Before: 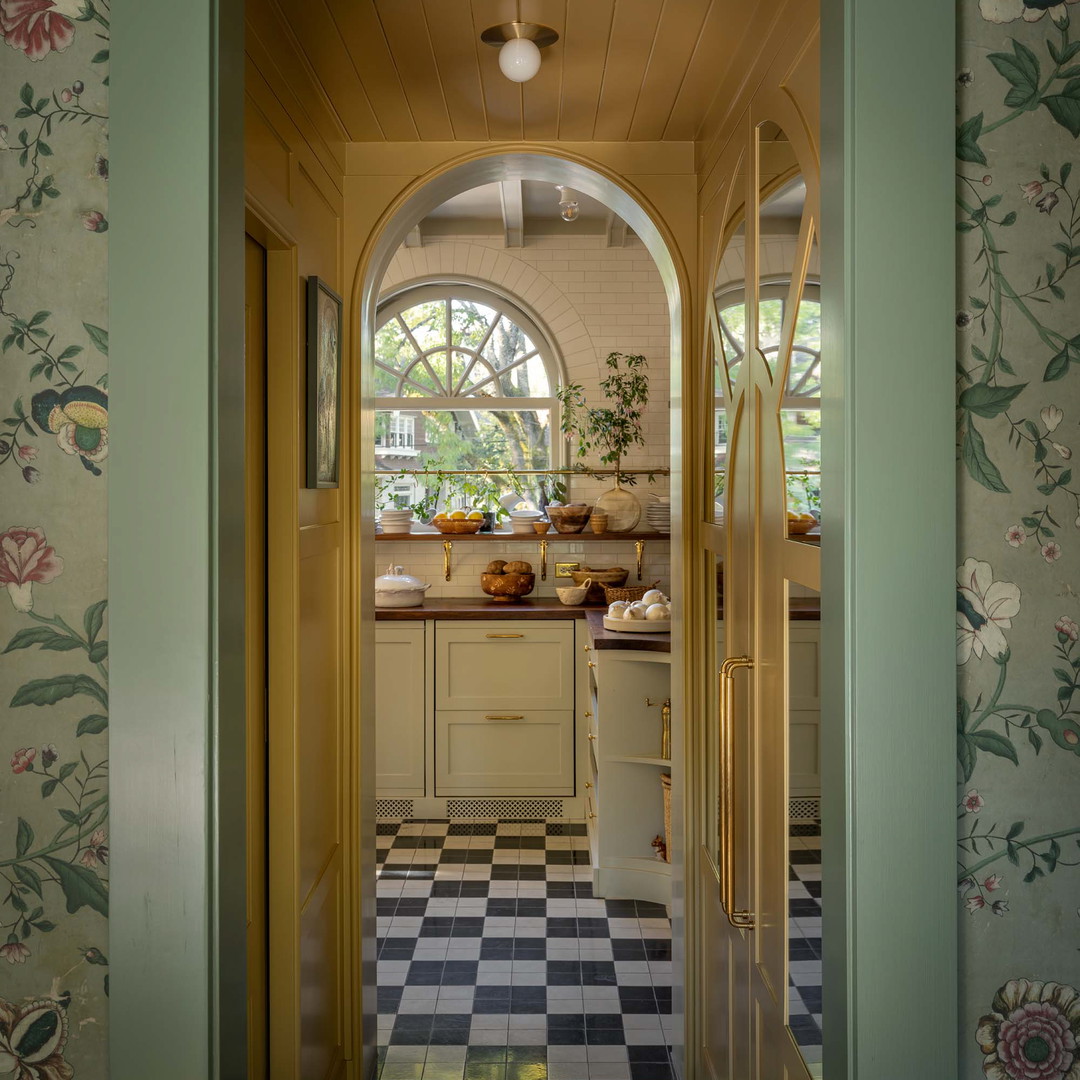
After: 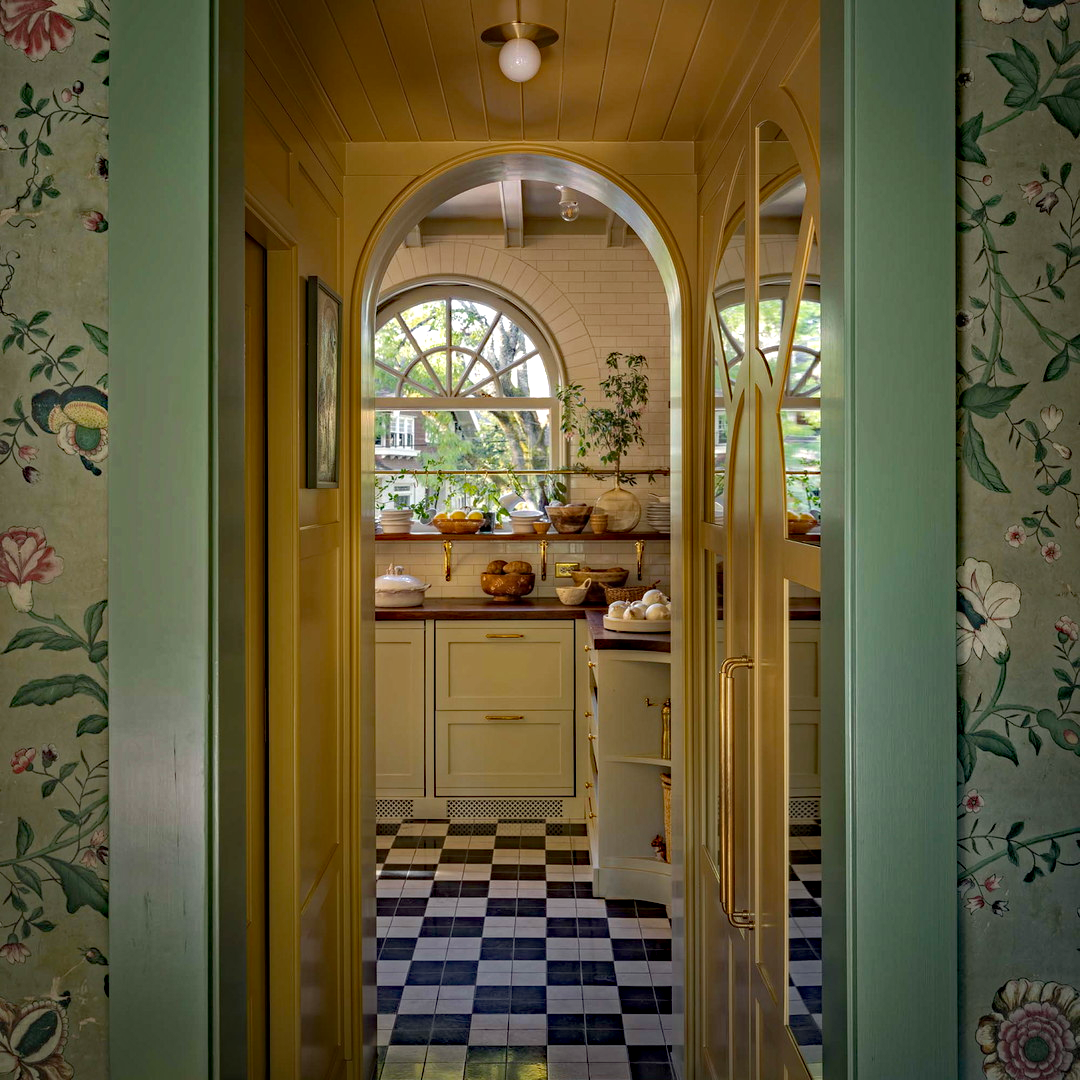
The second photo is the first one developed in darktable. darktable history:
haze removal: strength 0.526, distance 0.92, compatibility mode true, adaptive false
tone equalizer: edges refinement/feathering 500, mask exposure compensation -1.57 EV, preserve details no
